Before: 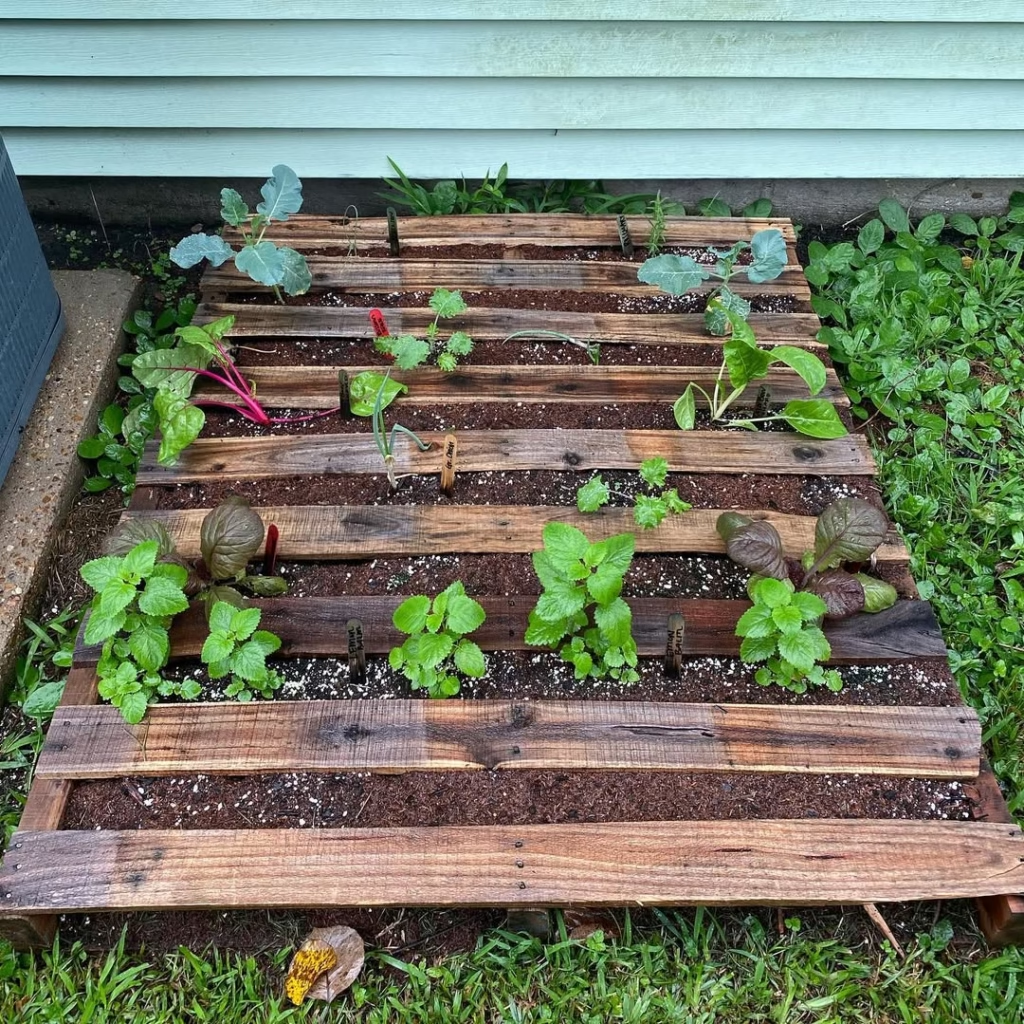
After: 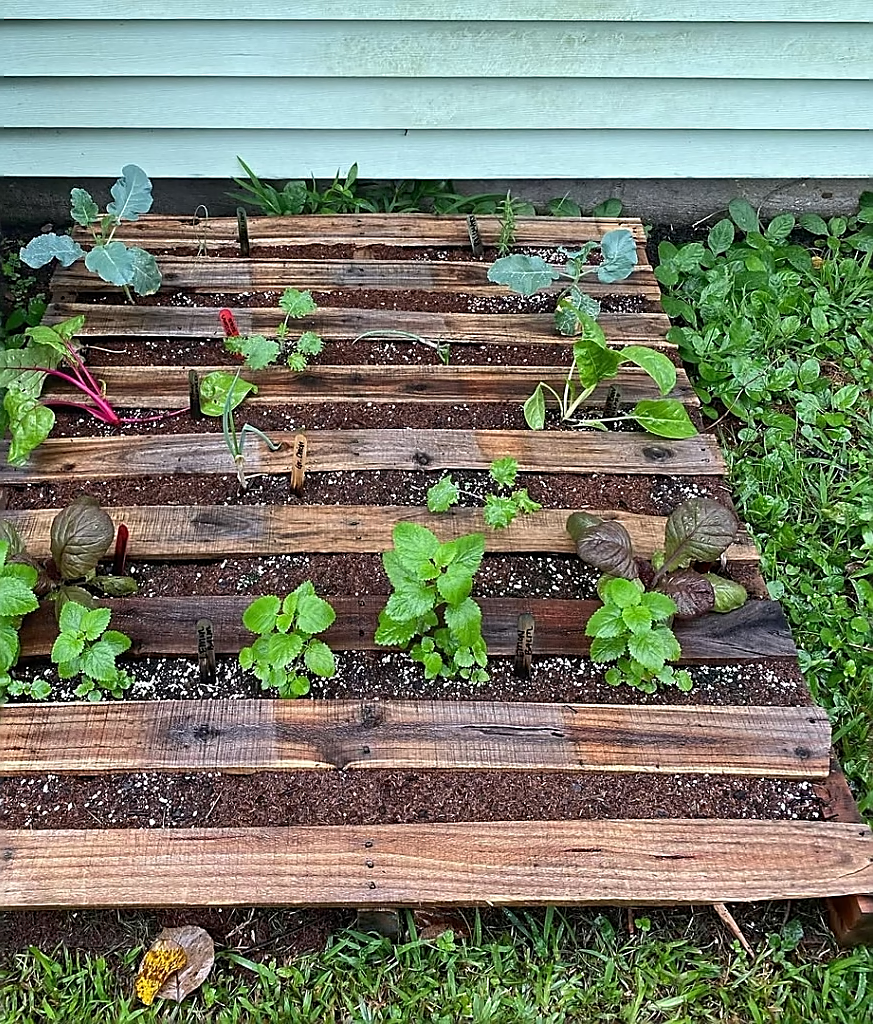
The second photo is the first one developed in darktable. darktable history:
sharpen: radius 1.406, amount 1.241, threshold 0.729
crop and rotate: left 14.676%
